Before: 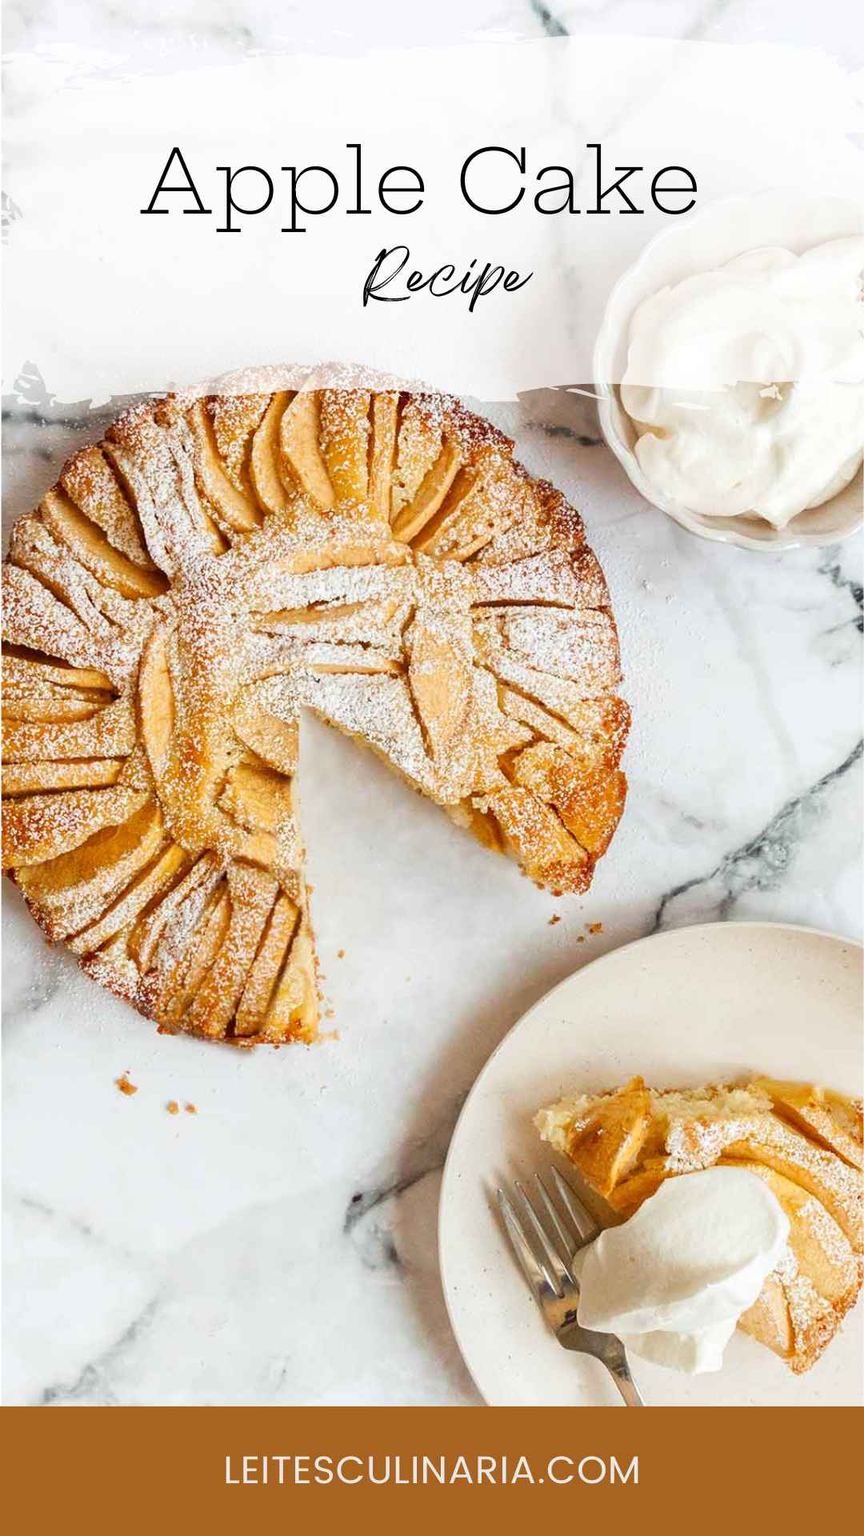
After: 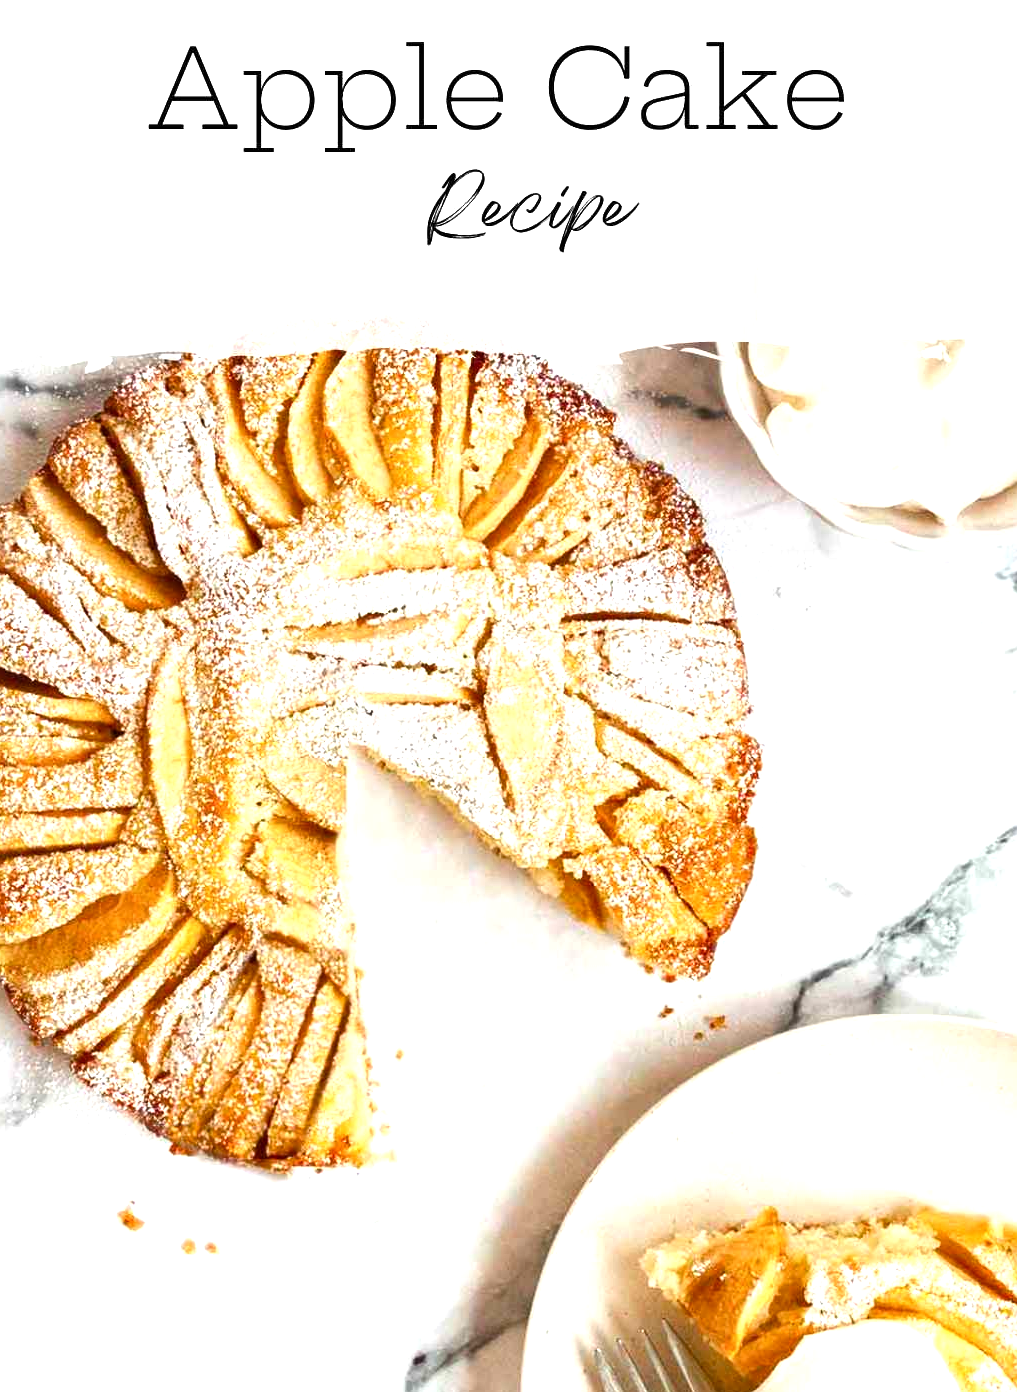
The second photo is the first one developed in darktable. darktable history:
color balance rgb: highlights gain › luminance 18.135%, perceptual saturation grading › global saturation 1.383%, perceptual saturation grading › highlights -2.052%, perceptual saturation grading › mid-tones 3.42%, perceptual saturation grading › shadows 8.801%
exposure: exposure 0.609 EV, compensate exposure bias true, compensate highlight preservation false
shadows and highlights: shadows 2.33, highlights -18.78, soften with gaussian
crop: left 2.533%, top 7.227%, right 3.272%, bottom 20.257%
